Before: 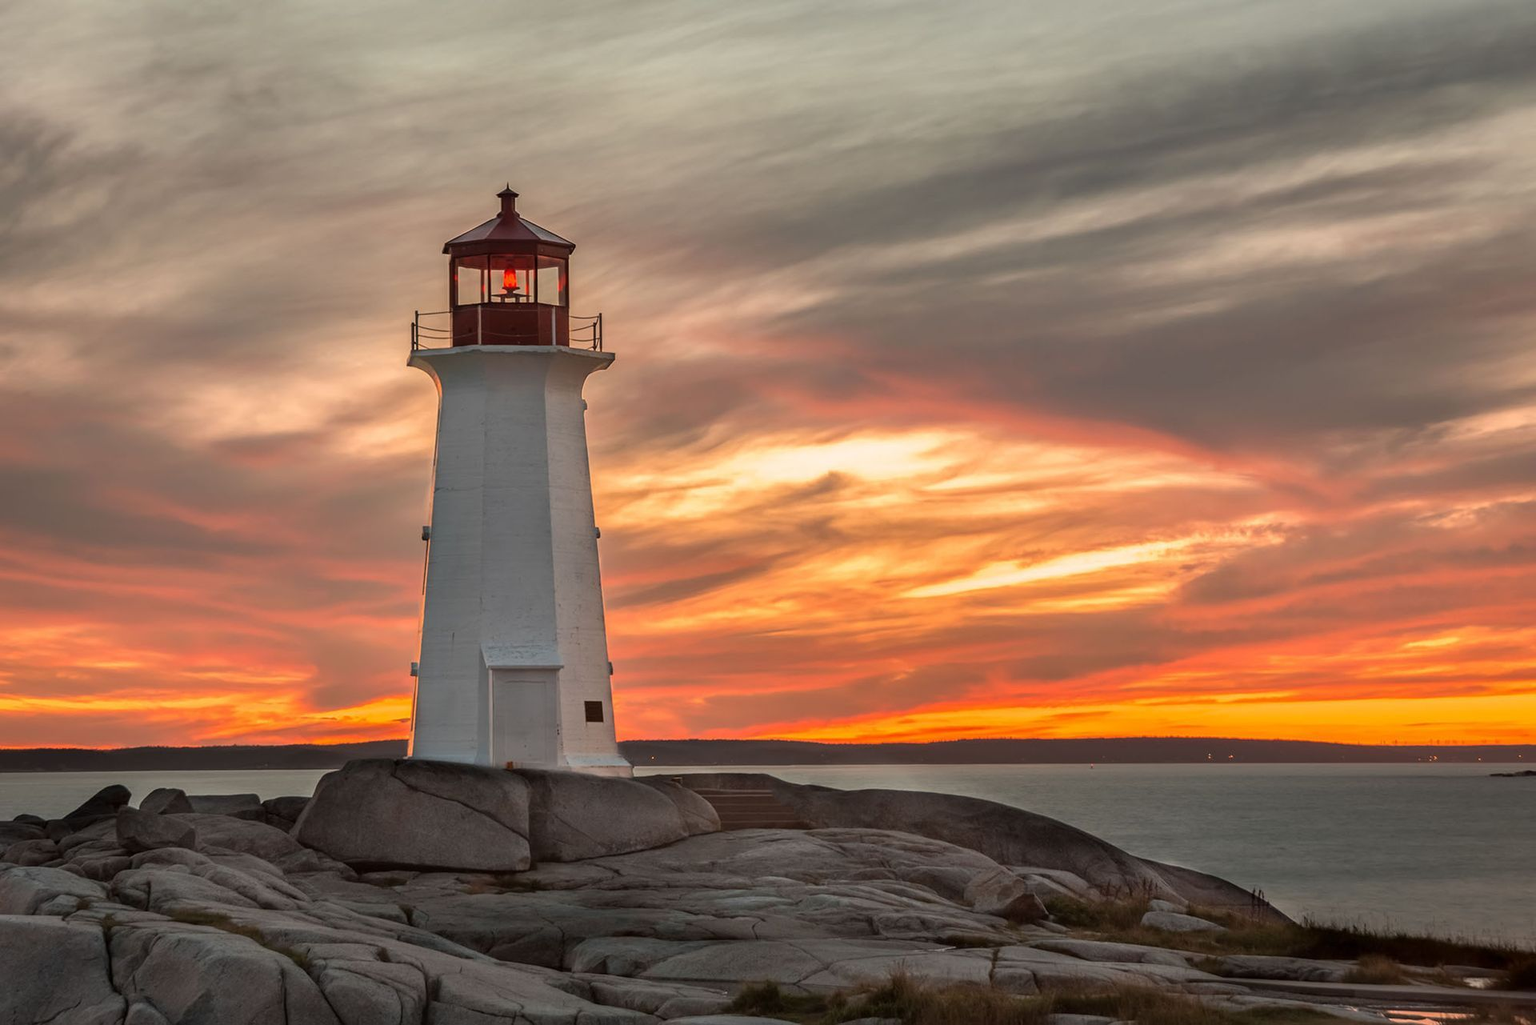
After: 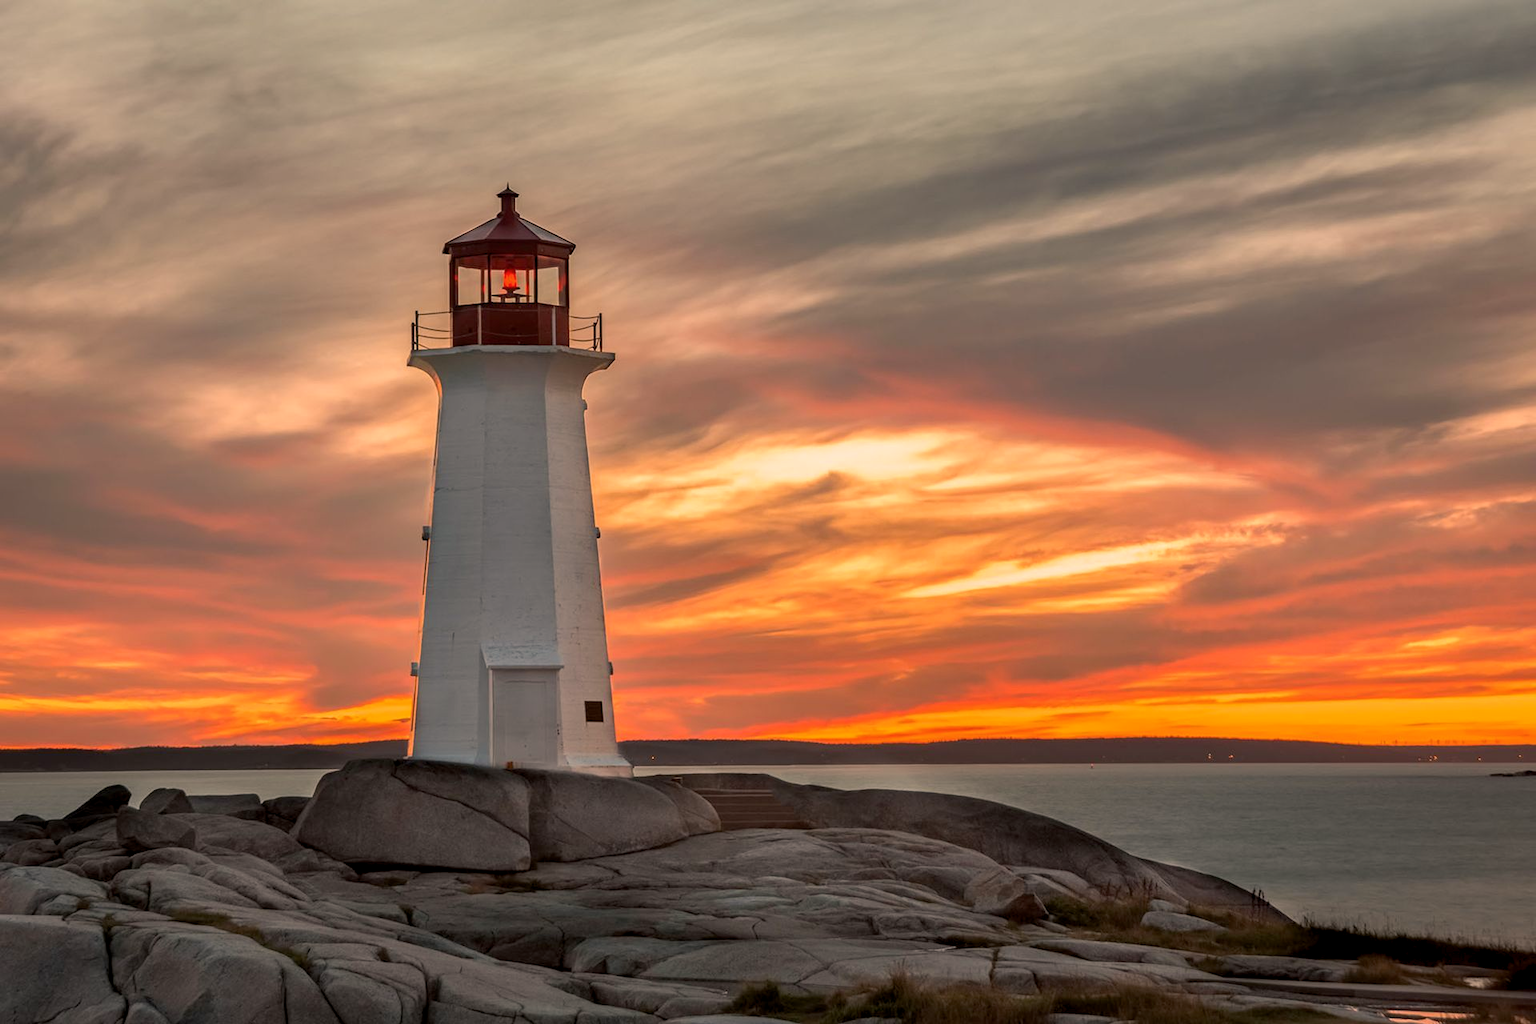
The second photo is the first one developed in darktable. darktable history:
color balance rgb: highlights gain › chroma 3.631%, highlights gain › hue 58.81°, global offset › luminance -0.43%, perceptual saturation grading › global saturation 0.72%
